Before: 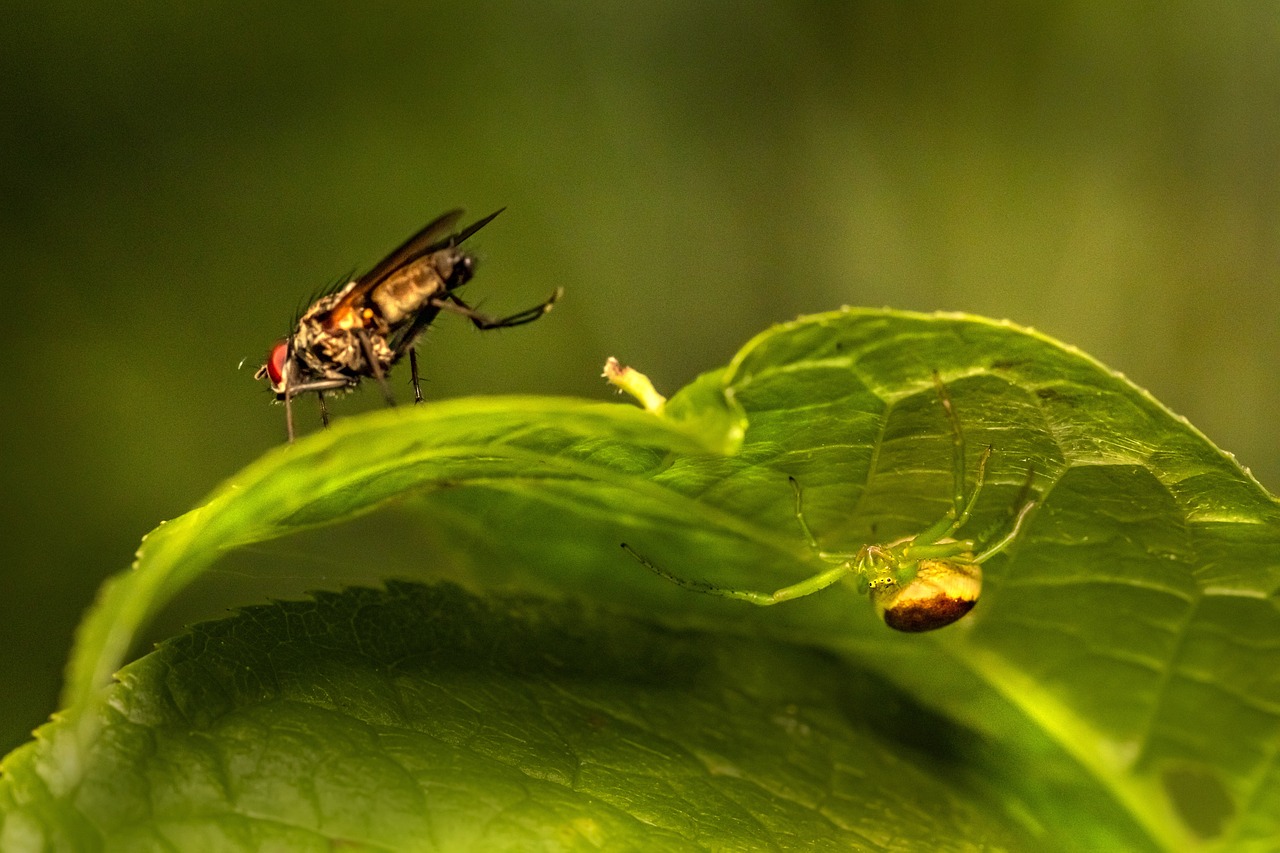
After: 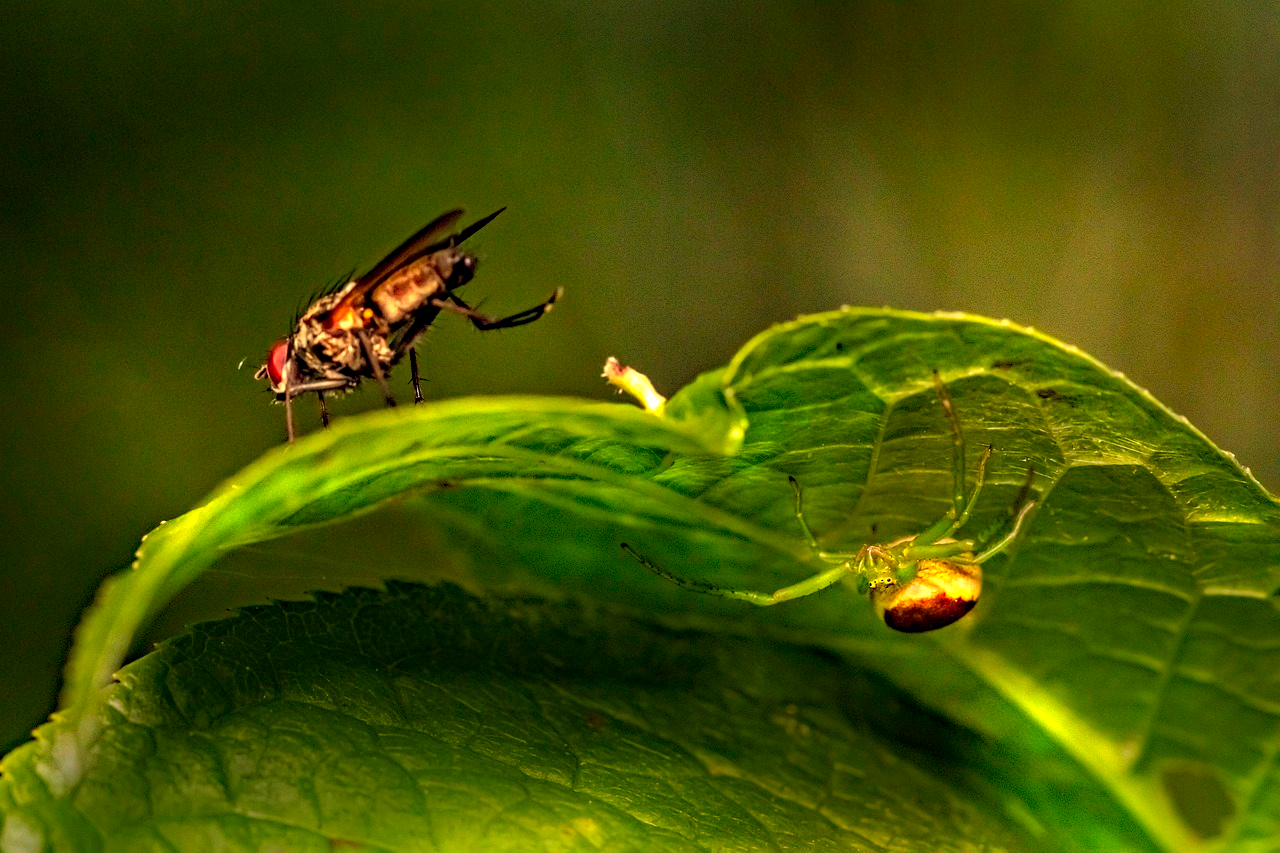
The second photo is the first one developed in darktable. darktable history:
haze removal: strength 0.519, distance 0.925, compatibility mode true, adaptive false
